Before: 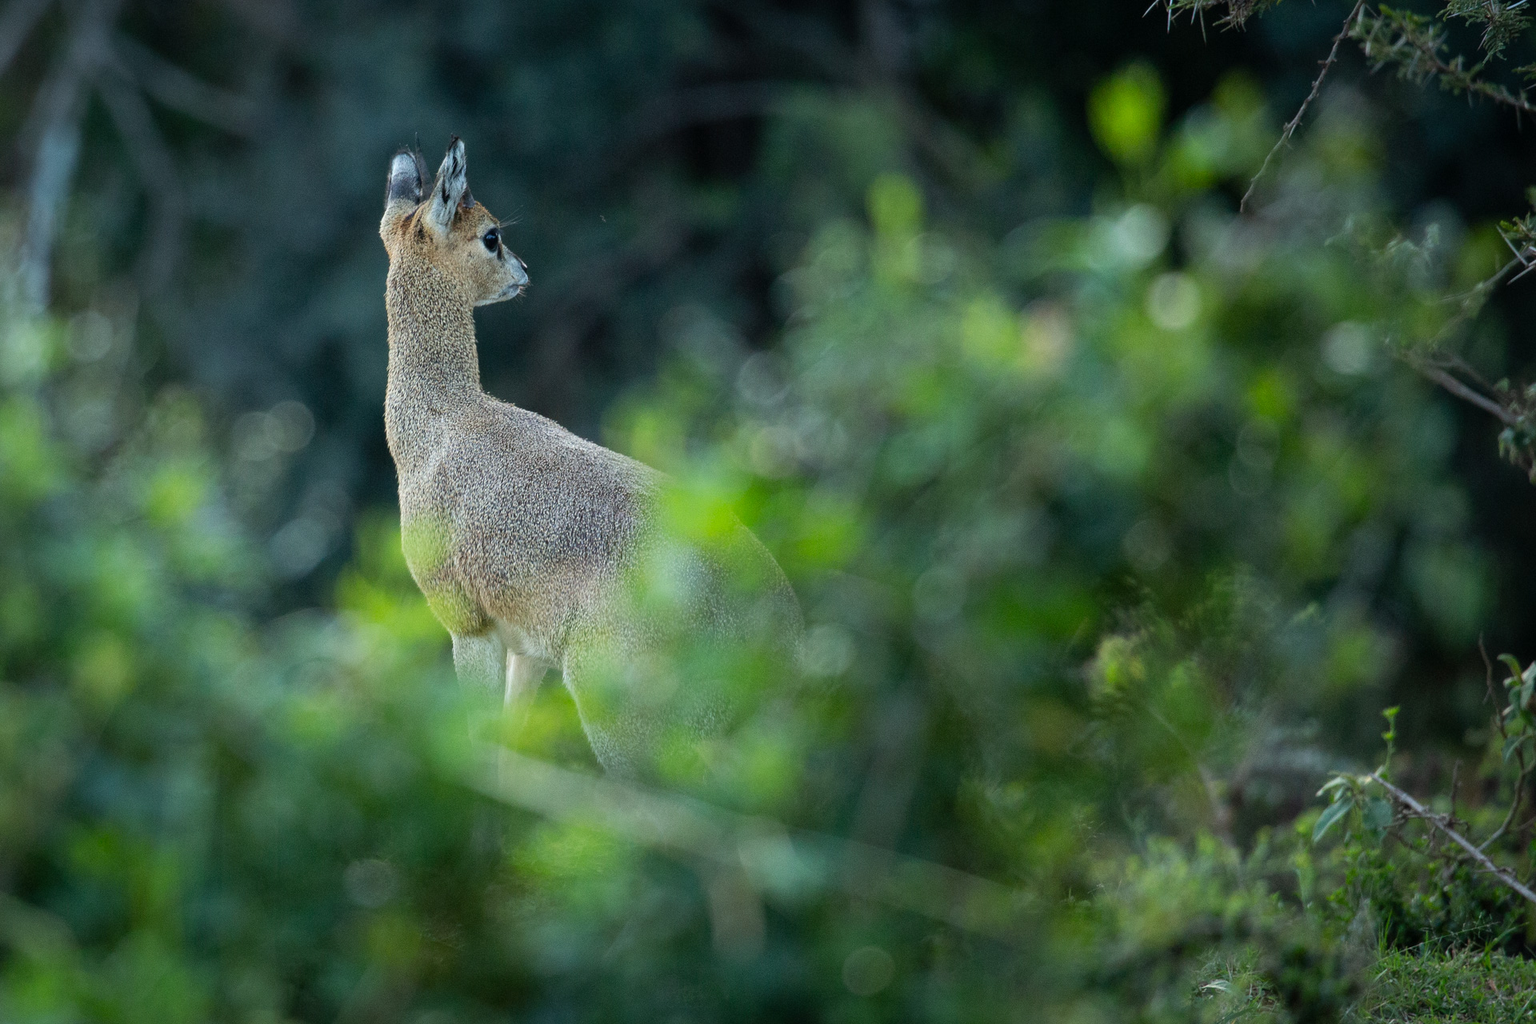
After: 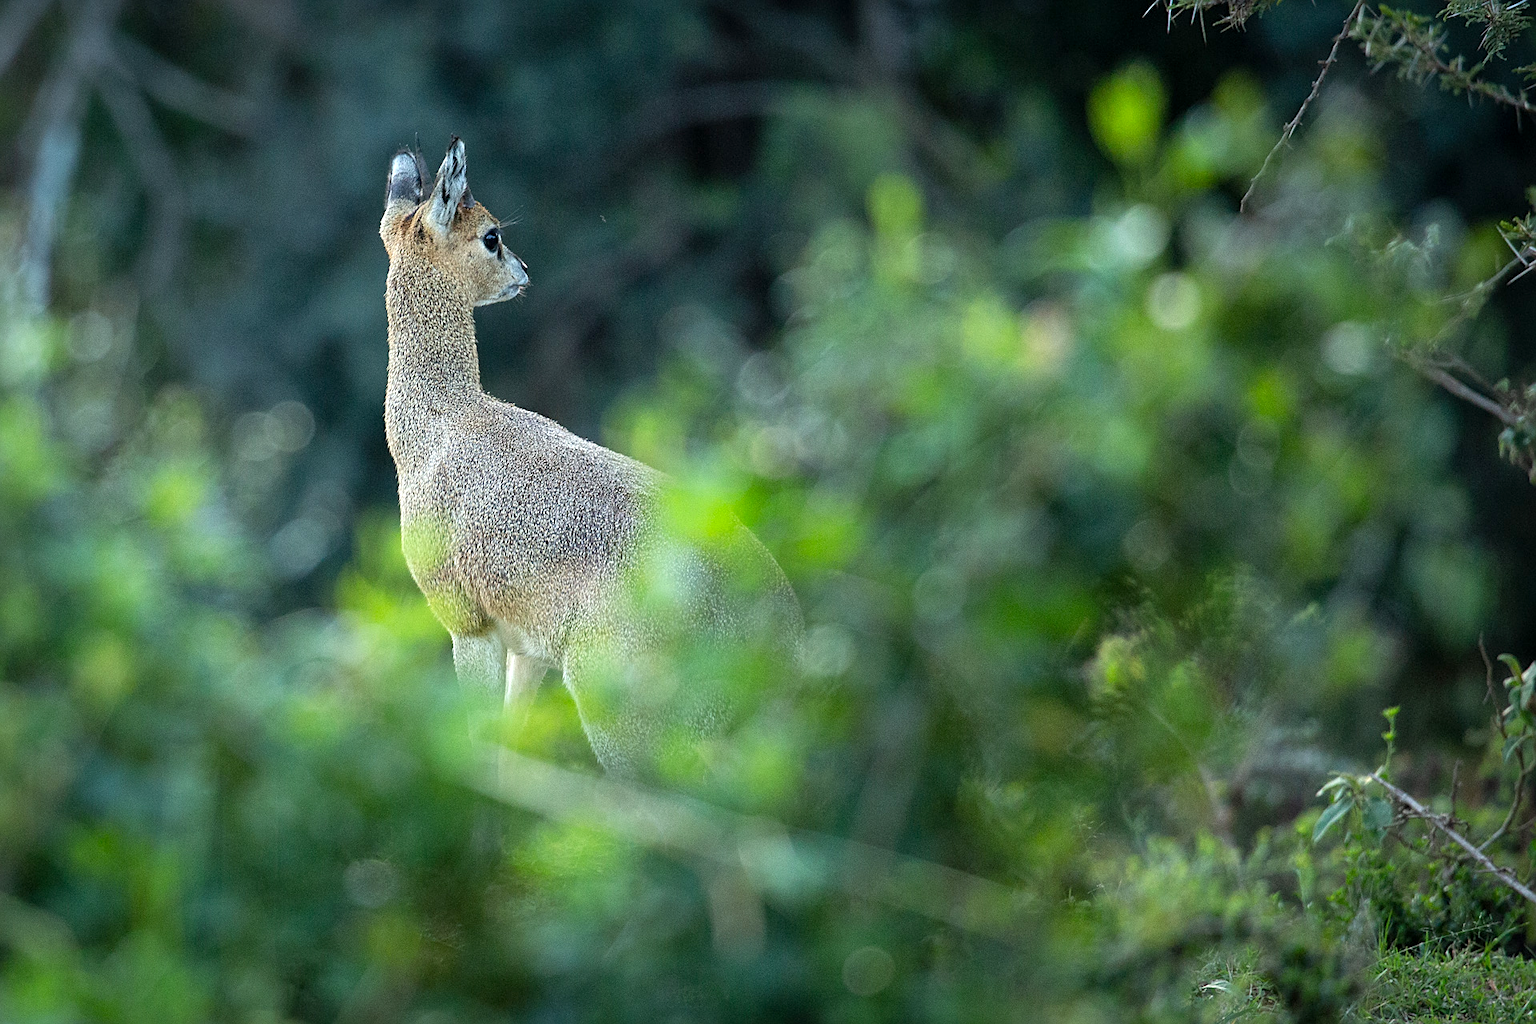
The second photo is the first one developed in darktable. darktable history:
shadows and highlights: shadows 25, highlights -25
tone equalizer: on, module defaults
exposure: black level correction 0.001, exposure 0.5 EV, compensate exposure bias true, compensate highlight preservation false
sharpen: on, module defaults
